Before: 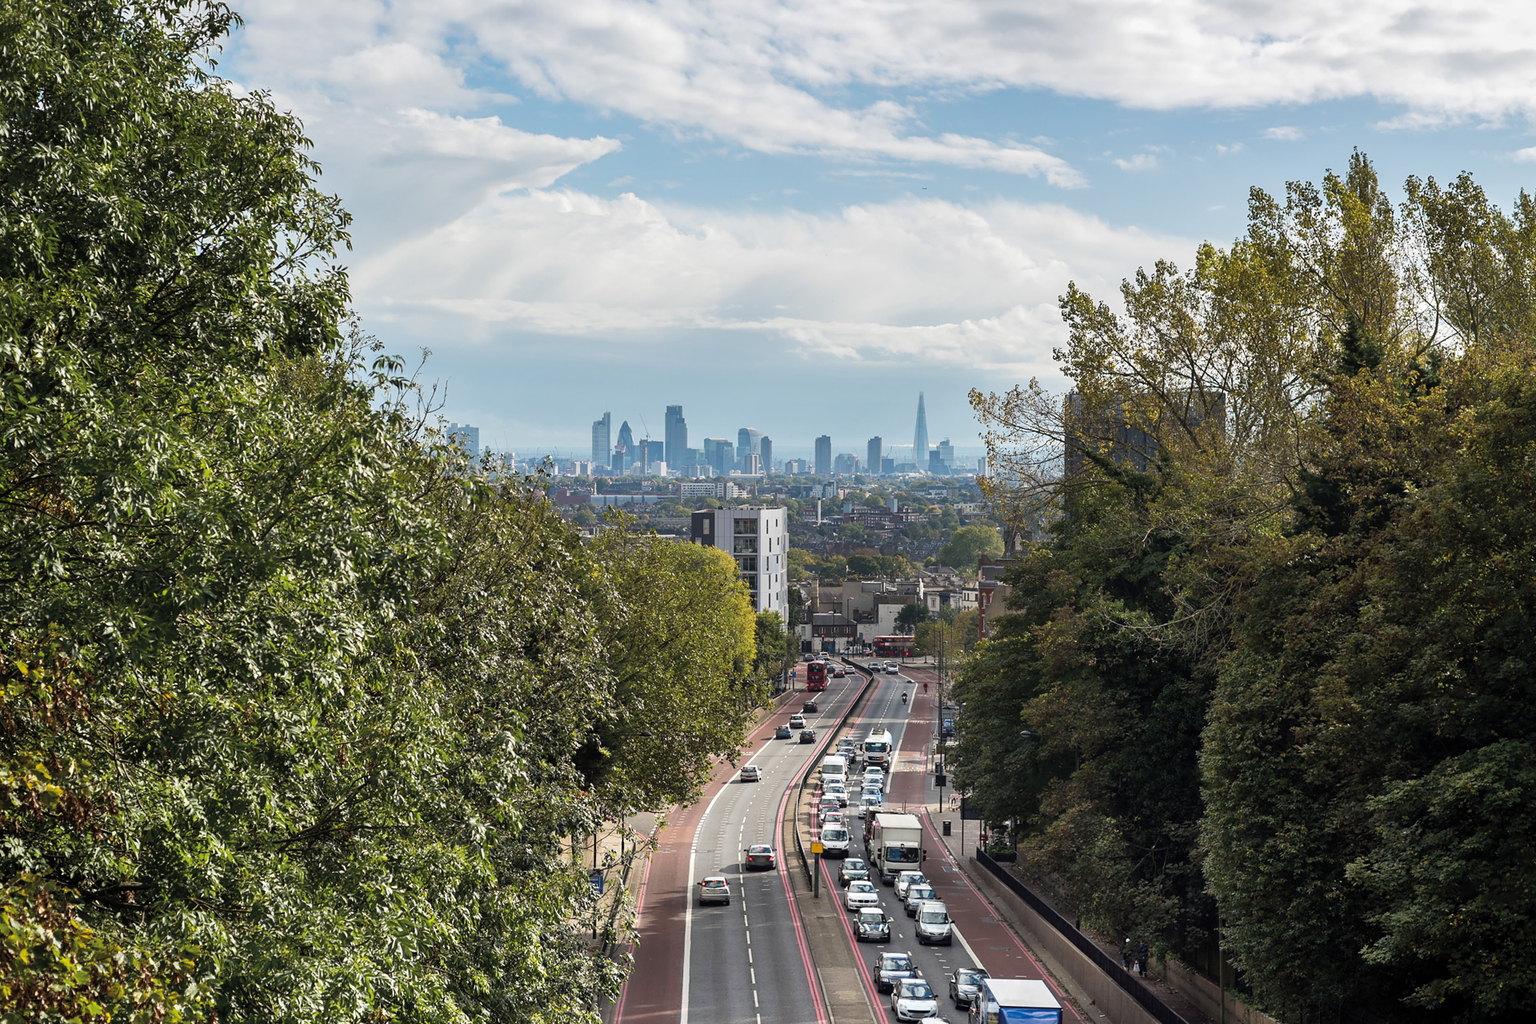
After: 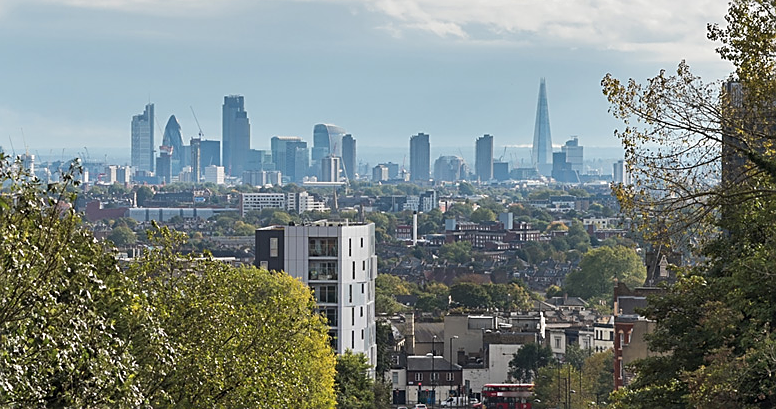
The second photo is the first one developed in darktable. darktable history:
crop: left 31.751%, top 32.172%, right 27.8%, bottom 35.83%
sharpen: on, module defaults
